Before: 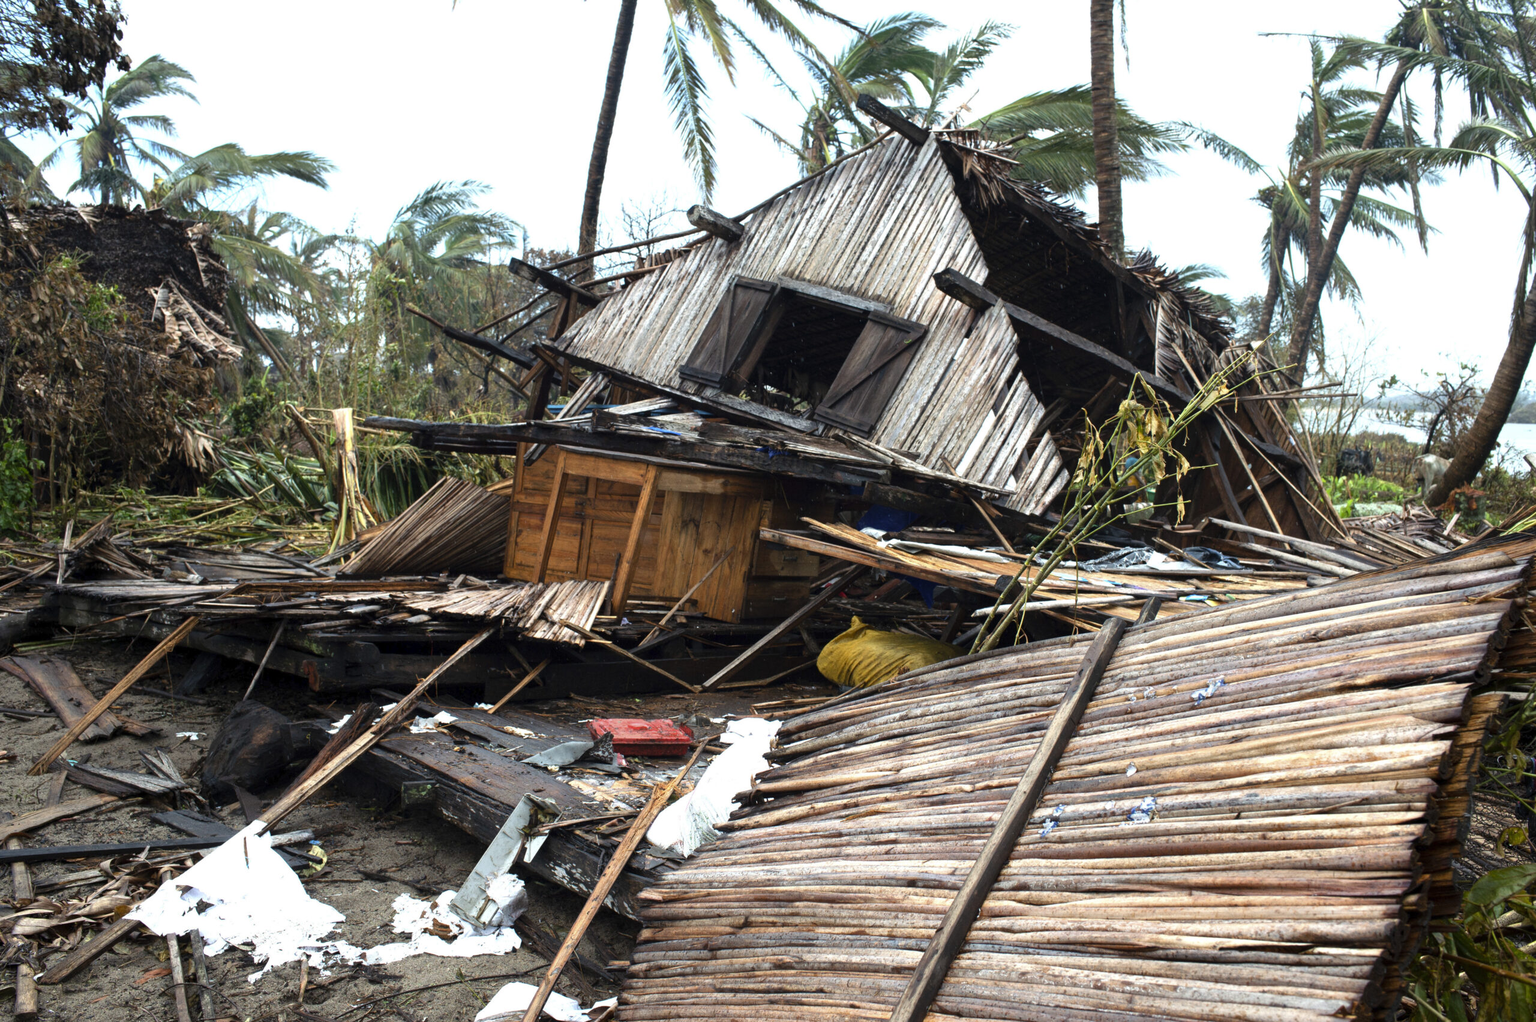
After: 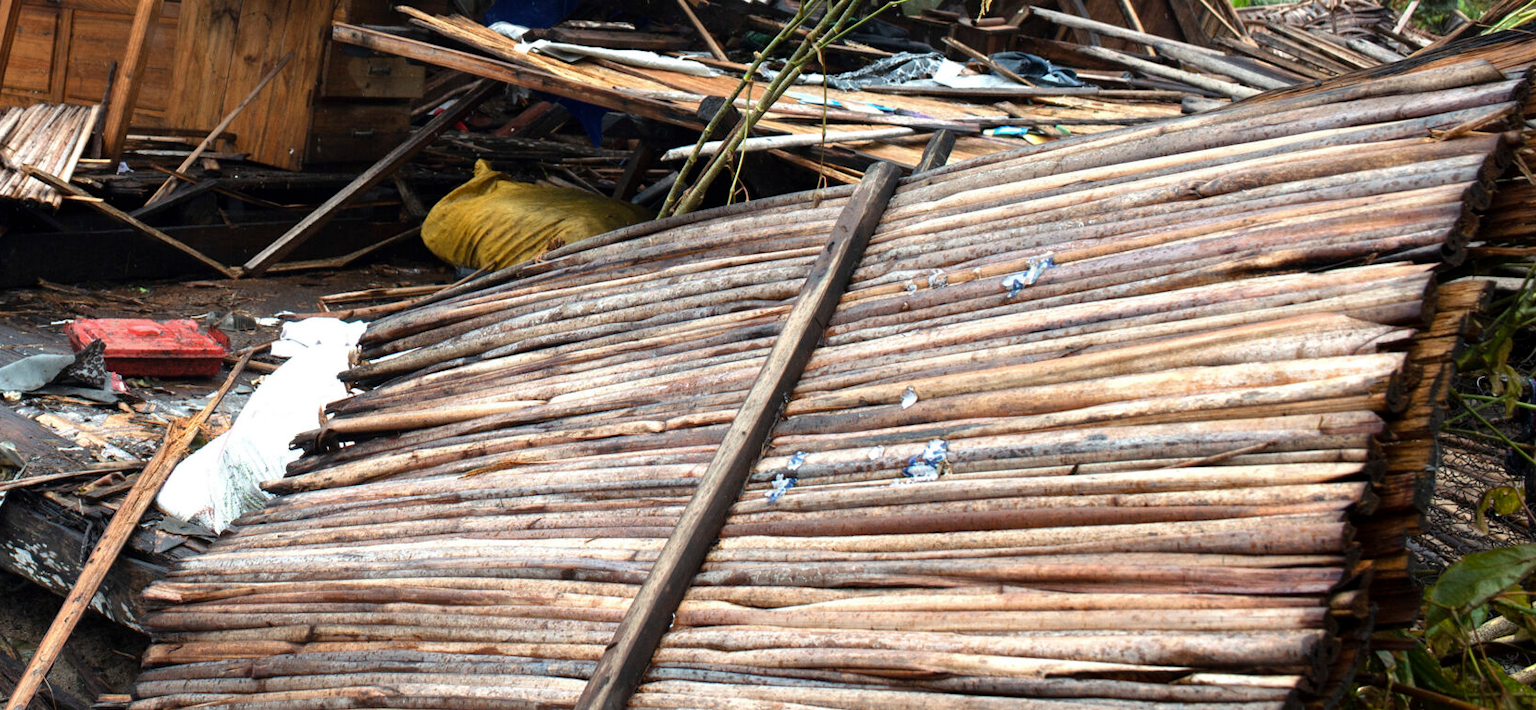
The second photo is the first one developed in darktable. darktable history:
crop and rotate: left 35.509%, top 50.238%, bottom 4.934%
contrast brightness saturation: saturation -0.05
